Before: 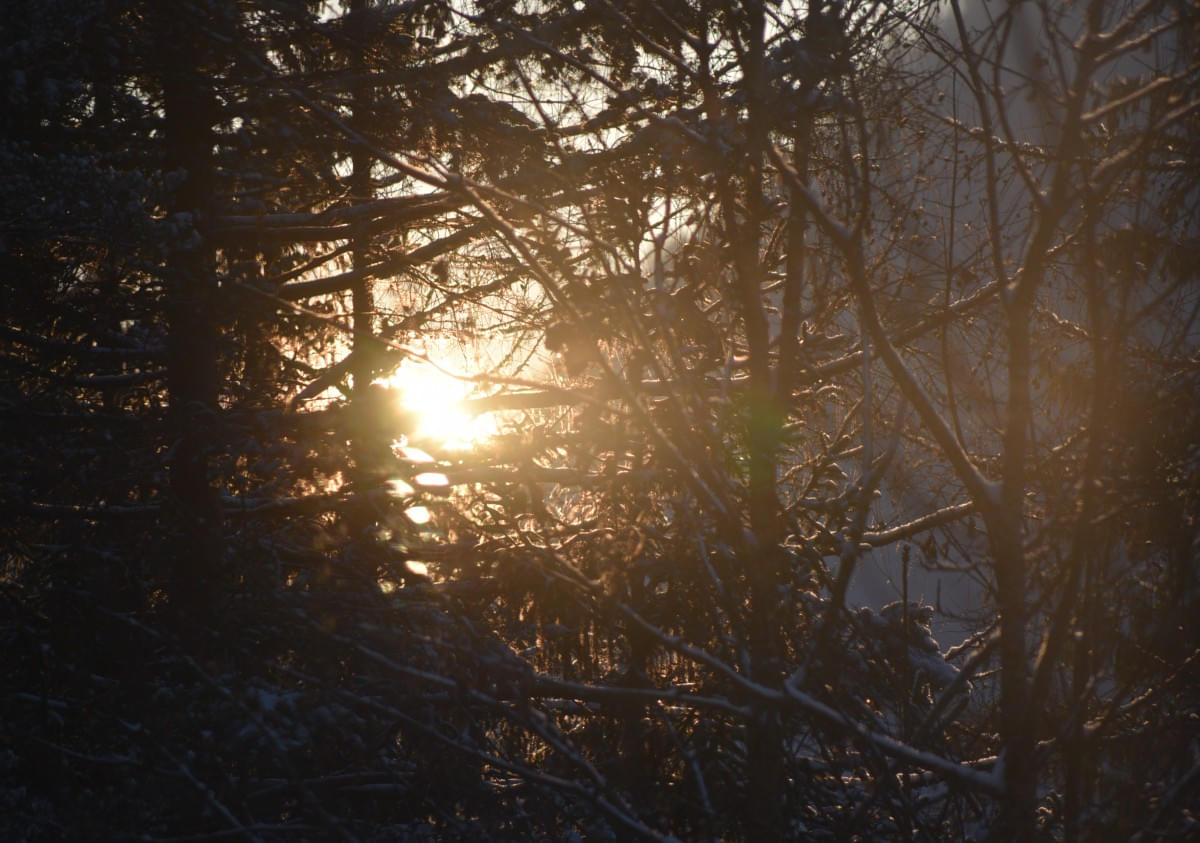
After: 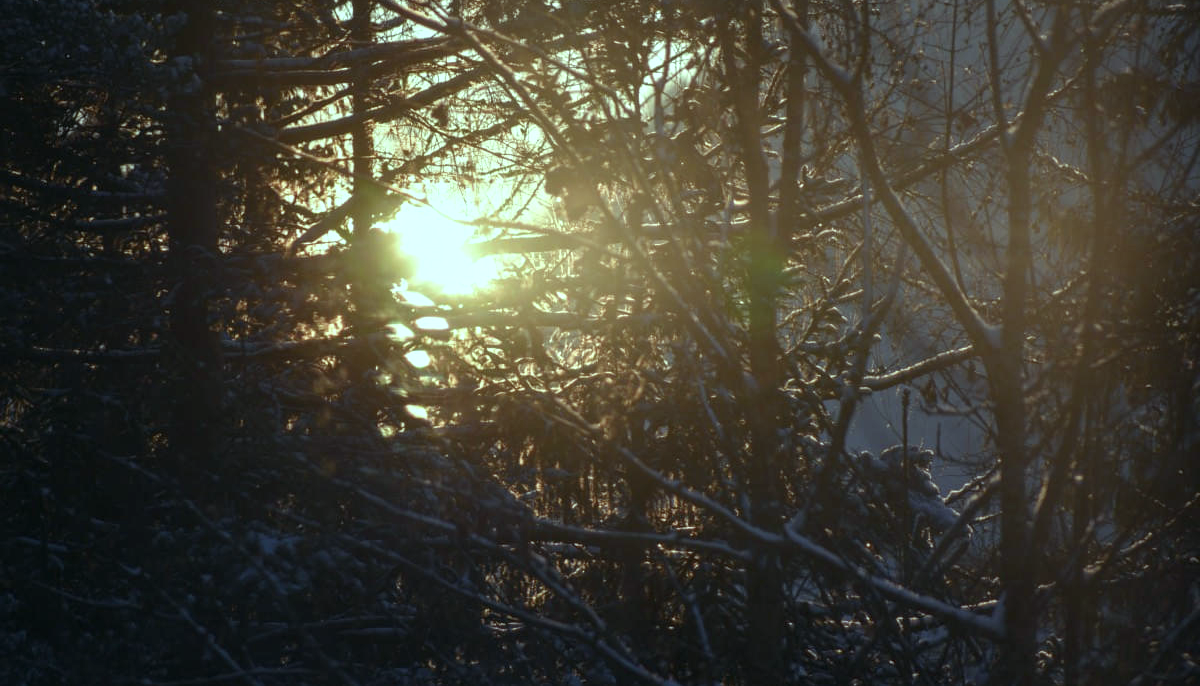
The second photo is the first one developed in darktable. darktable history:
crop and rotate: top 18.507%
local contrast: on, module defaults
color balance: mode lift, gamma, gain (sRGB), lift [0.997, 0.979, 1.021, 1.011], gamma [1, 1.084, 0.916, 0.998], gain [1, 0.87, 1.13, 1.101], contrast 4.55%, contrast fulcrum 38.24%, output saturation 104.09%
